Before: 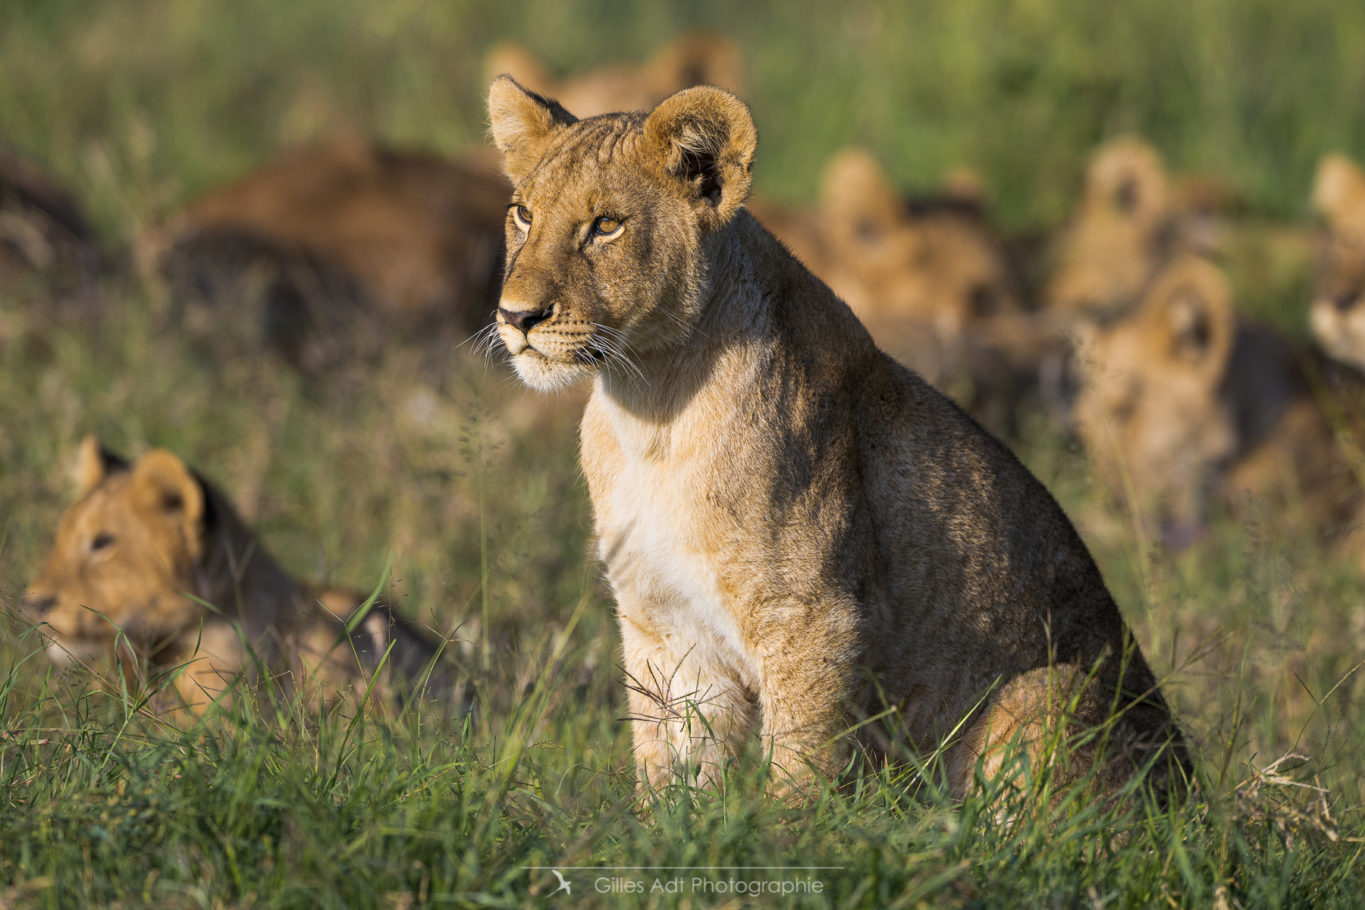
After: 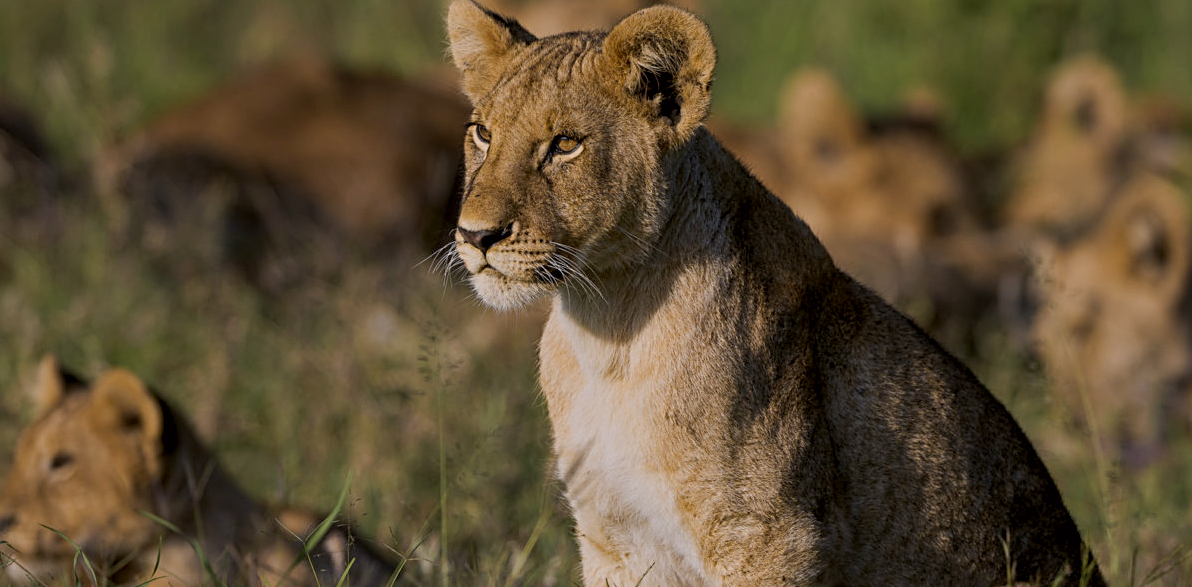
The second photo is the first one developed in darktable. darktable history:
sharpen: radius 2.529, amount 0.323
crop: left 3.015%, top 8.969%, right 9.647%, bottom 26.457%
exposure: black level correction 0.009, exposure -0.637 EV, compensate highlight preservation false
color correction: highlights a* 3.12, highlights b* -1.55, shadows a* -0.101, shadows b* 2.52, saturation 0.98
